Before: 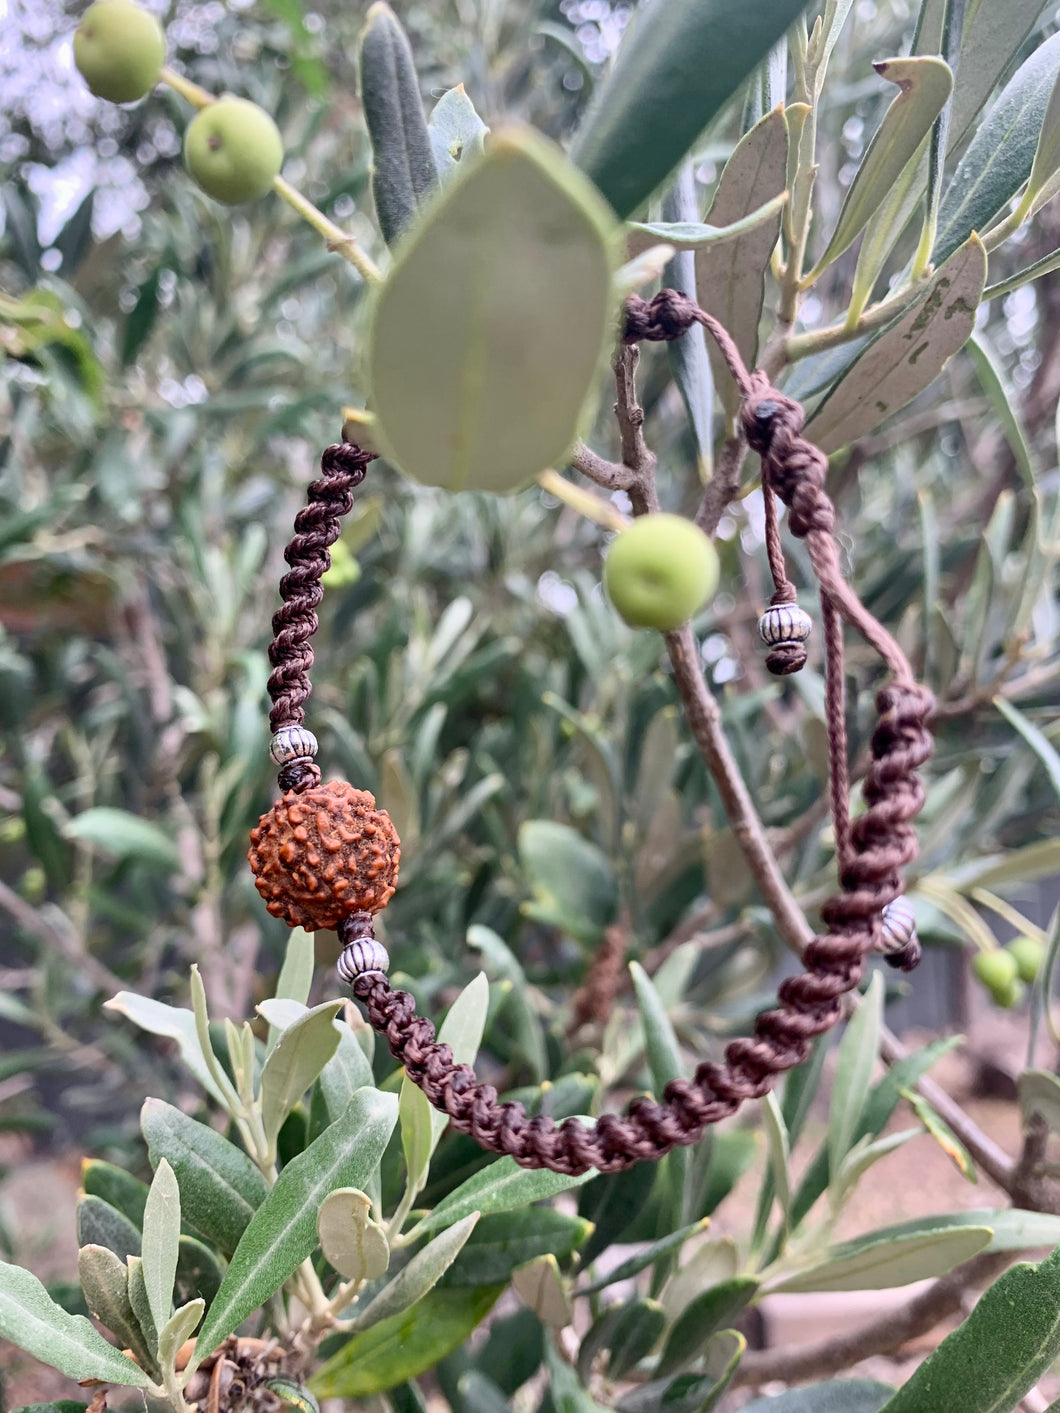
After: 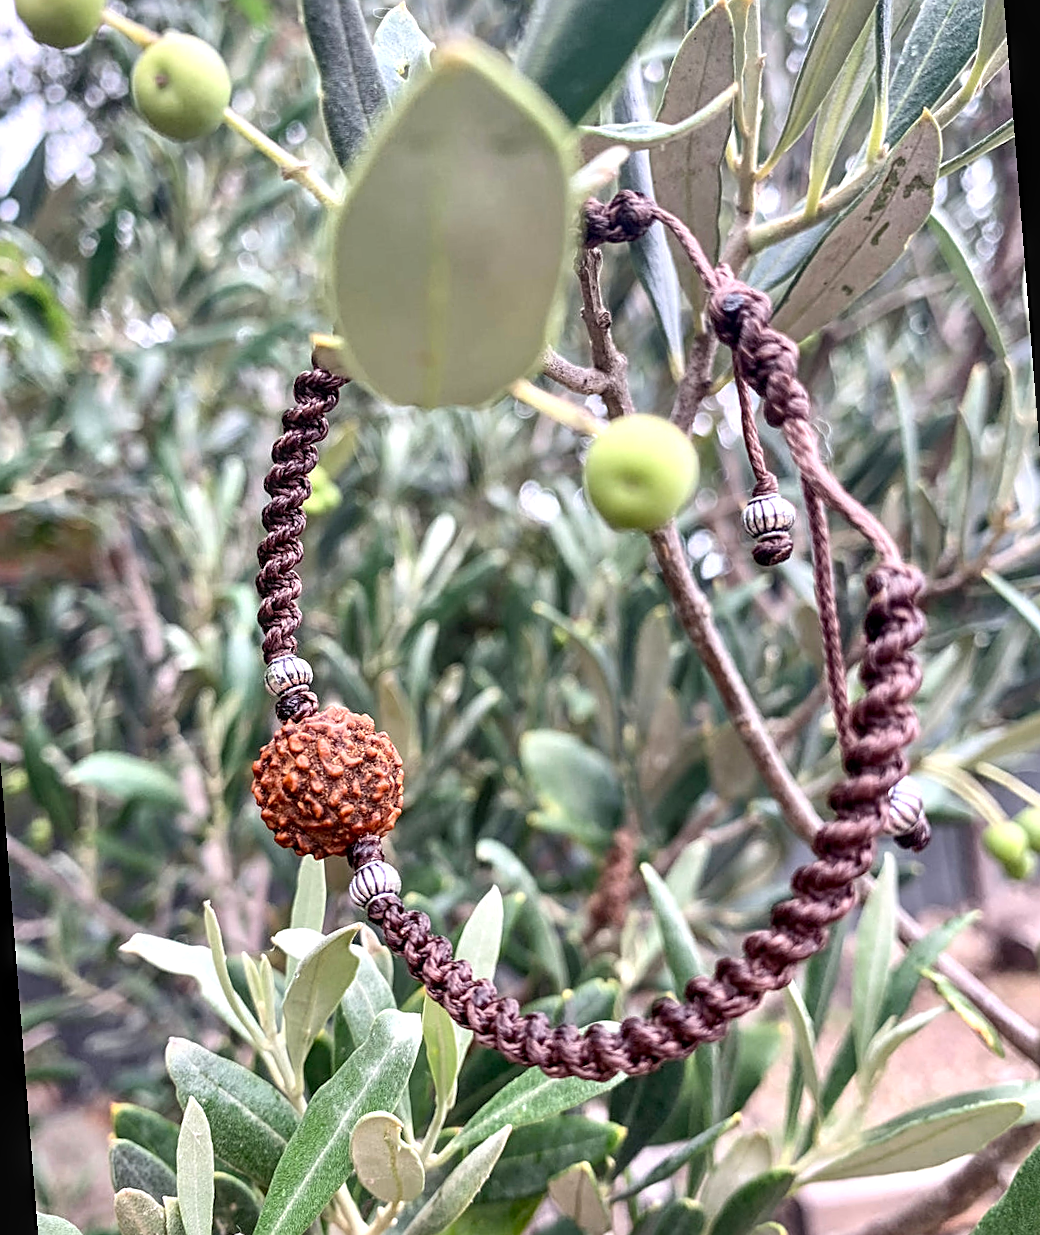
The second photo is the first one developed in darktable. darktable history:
local contrast: on, module defaults
sharpen: on, module defaults
rotate and perspective: rotation -4.57°, crop left 0.054, crop right 0.944, crop top 0.087, crop bottom 0.914
exposure: exposure 0.426 EV, compensate highlight preservation false
